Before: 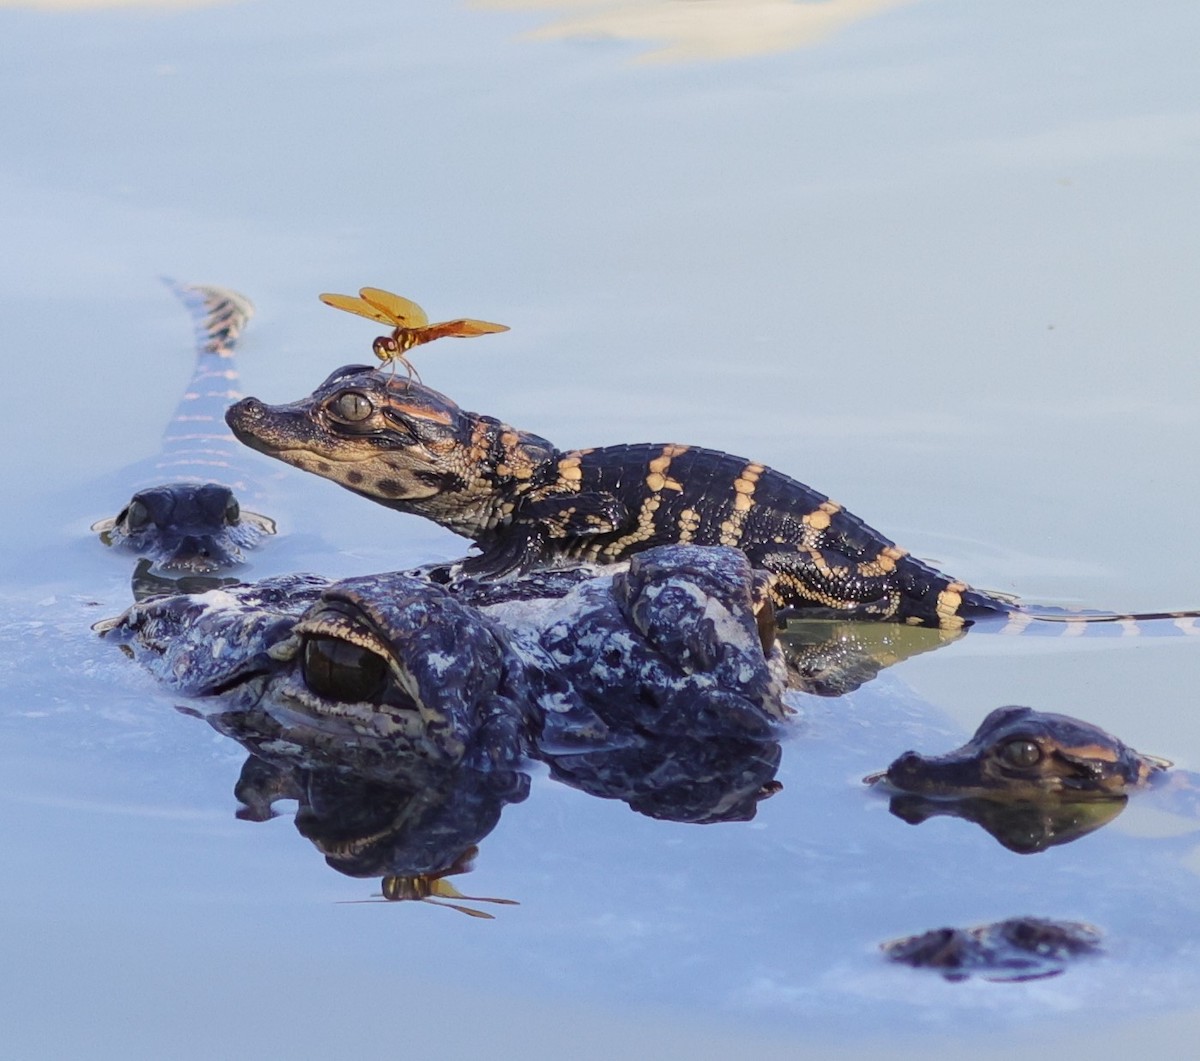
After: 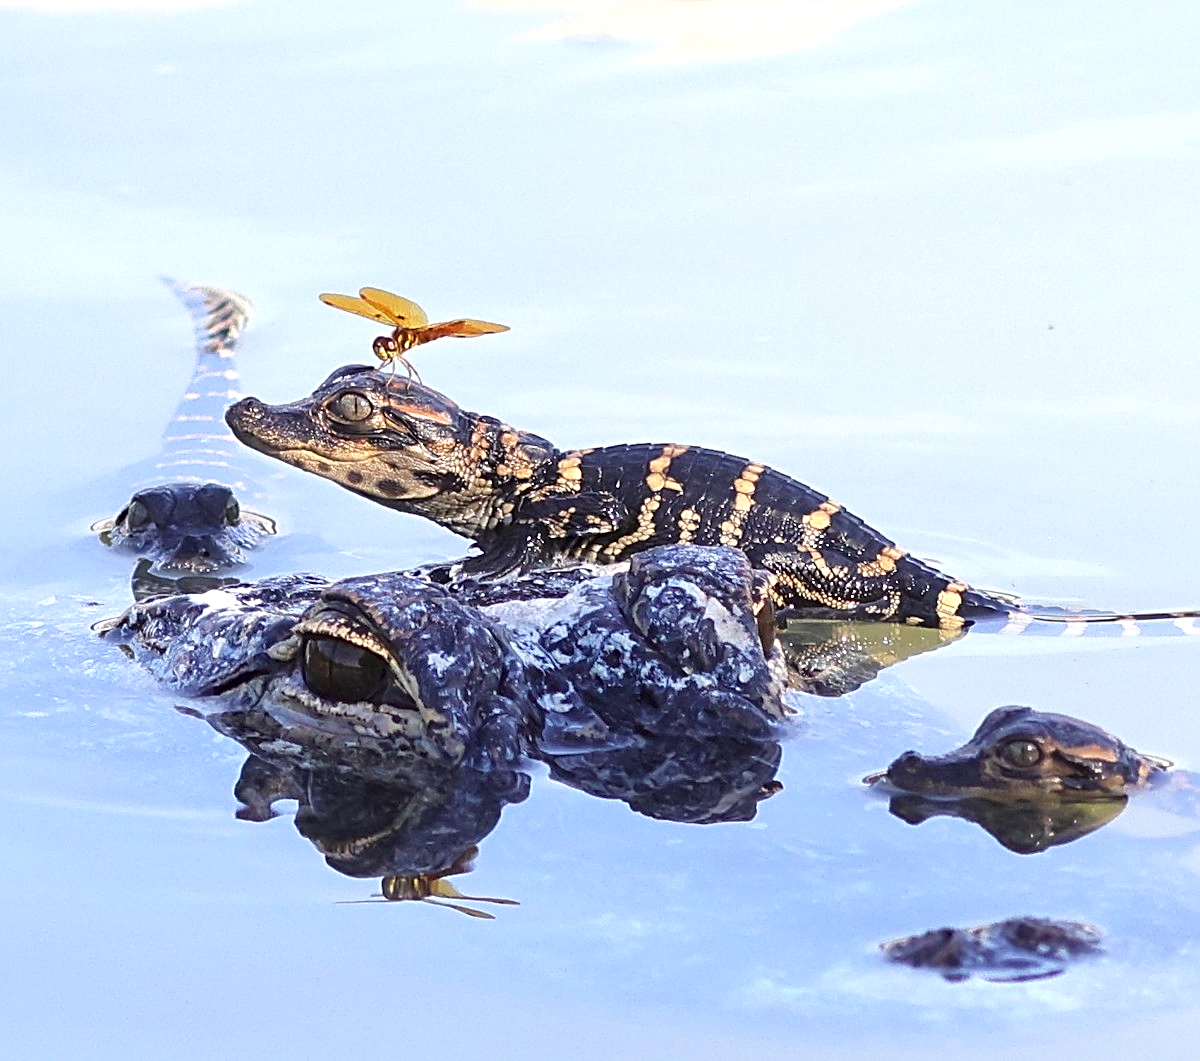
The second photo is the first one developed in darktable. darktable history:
local contrast: mode bilateral grid, contrast 19, coarseness 50, detail 119%, midtone range 0.2
sharpen: radius 2.639, amount 0.669
exposure: black level correction 0, exposure 0.686 EV, compensate highlight preservation false
